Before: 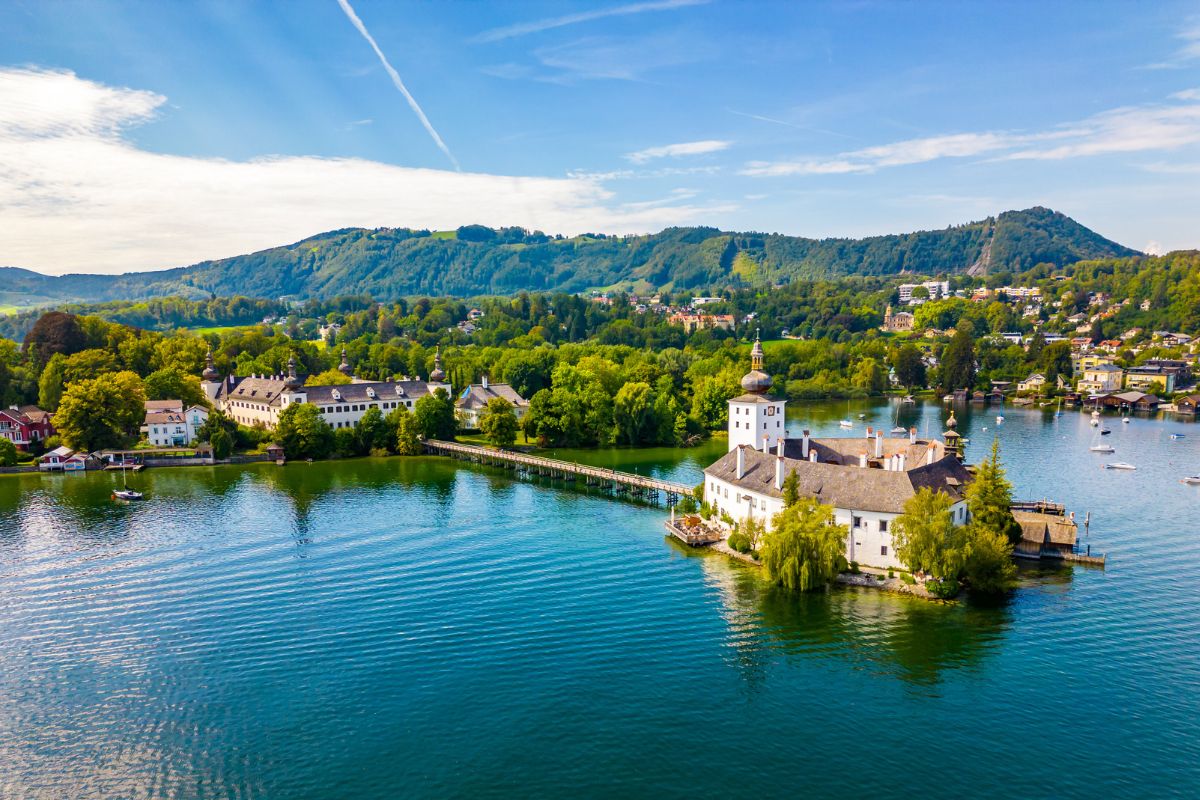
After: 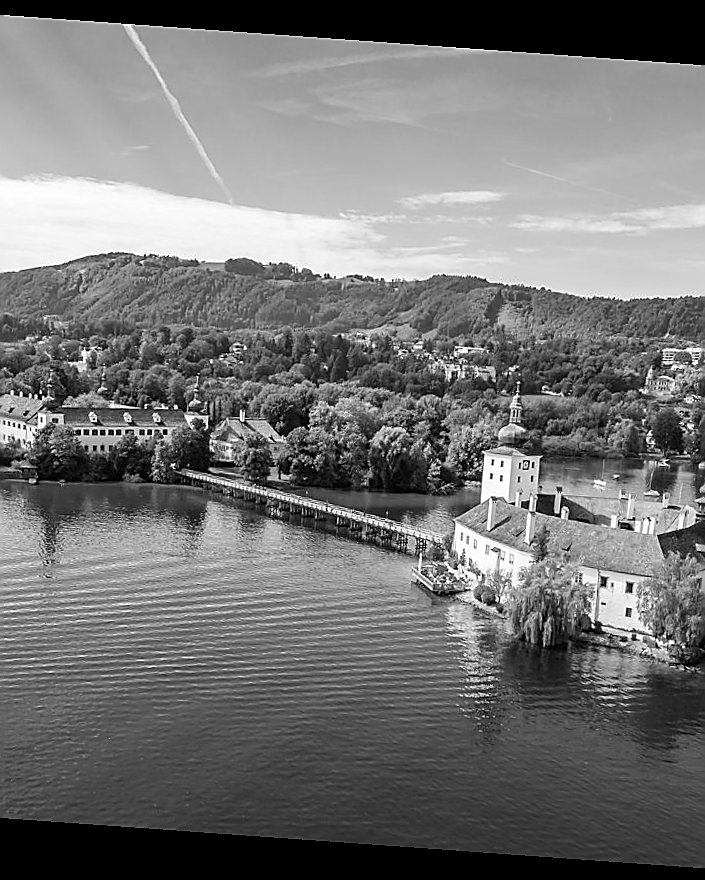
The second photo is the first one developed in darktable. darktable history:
crop: left 21.674%, right 22.086%
sharpen: radius 1.4, amount 1.25, threshold 0.7
monochrome: on, module defaults
rotate and perspective: rotation 4.1°, automatic cropping off
